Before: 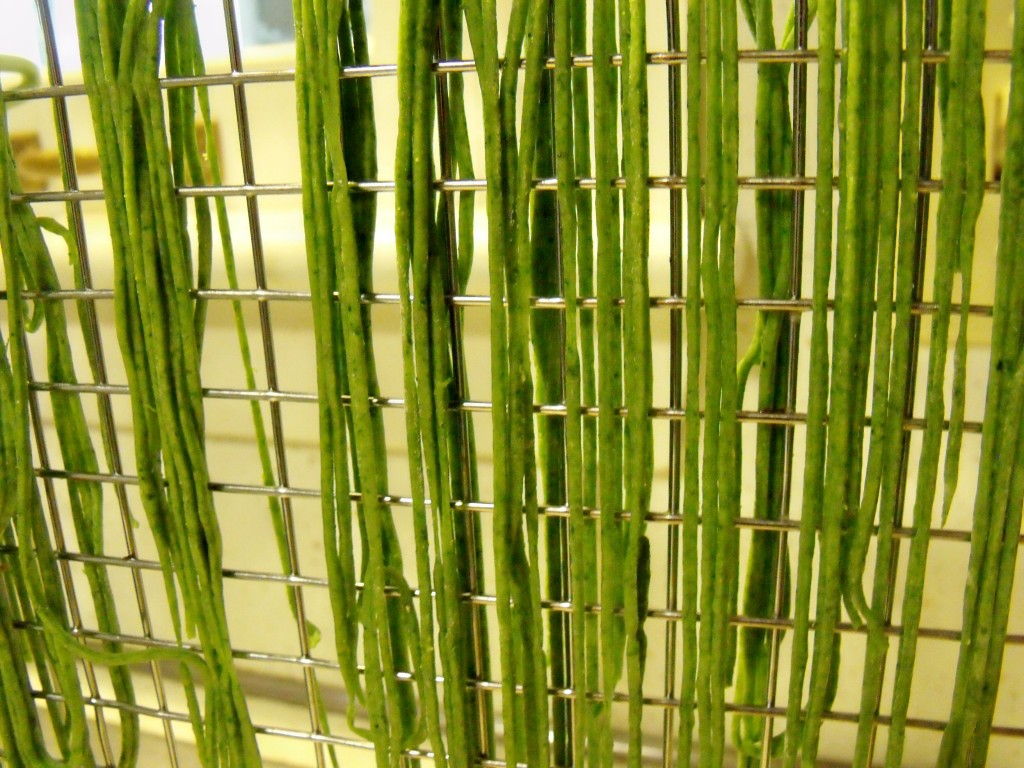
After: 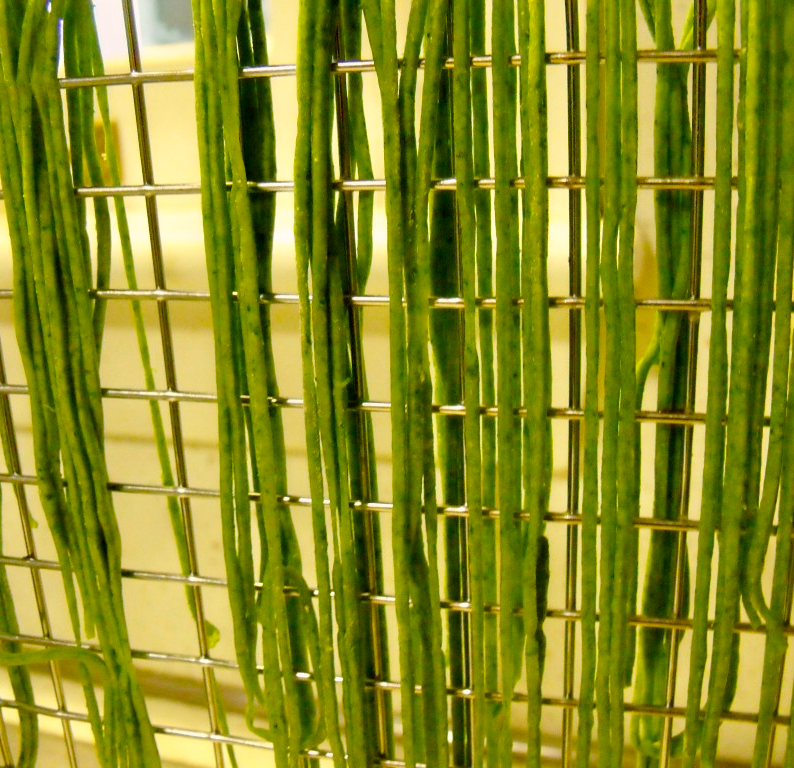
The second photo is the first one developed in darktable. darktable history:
crop: left 9.869%, right 12.579%
color balance rgb: highlights gain › chroma 2.017%, highlights gain › hue 64.17°, linear chroma grading › global chroma 5.321%, perceptual saturation grading › global saturation 20%, perceptual saturation grading › highlights -25.437%, perceptual saturation grading › shadows 49.289%, global vibrance 20%
